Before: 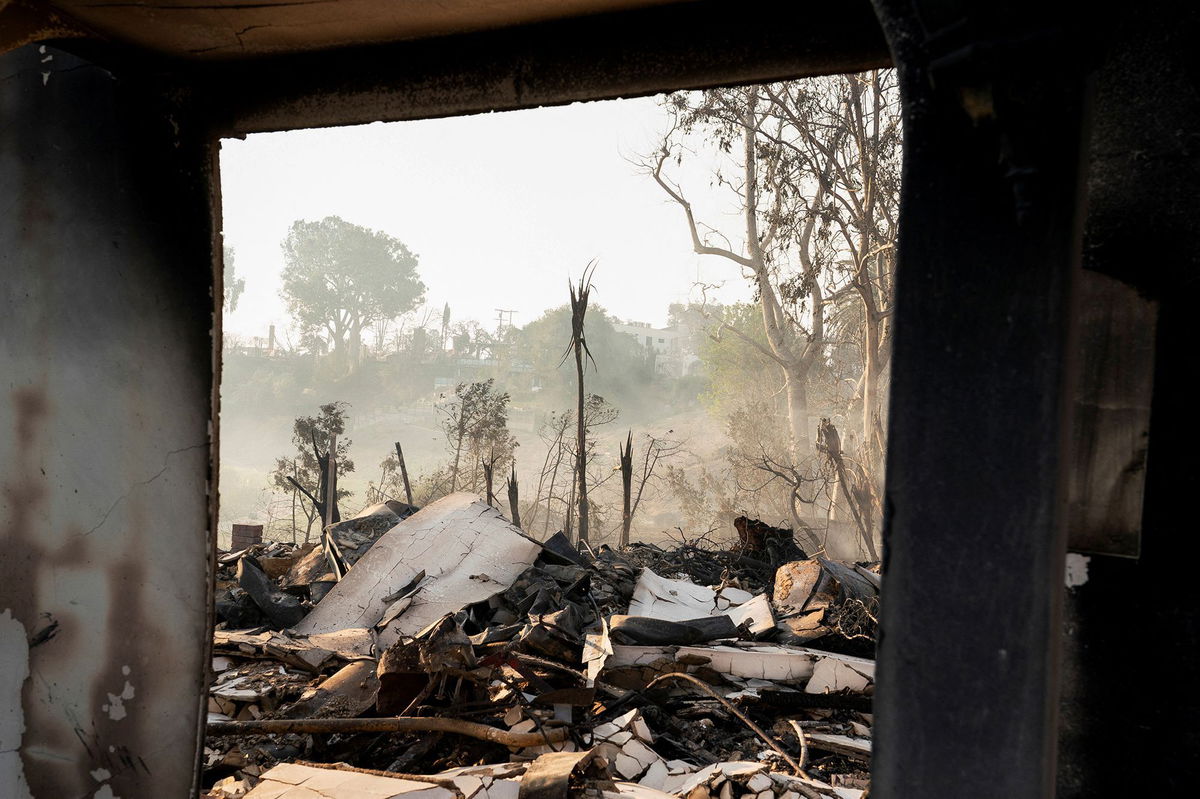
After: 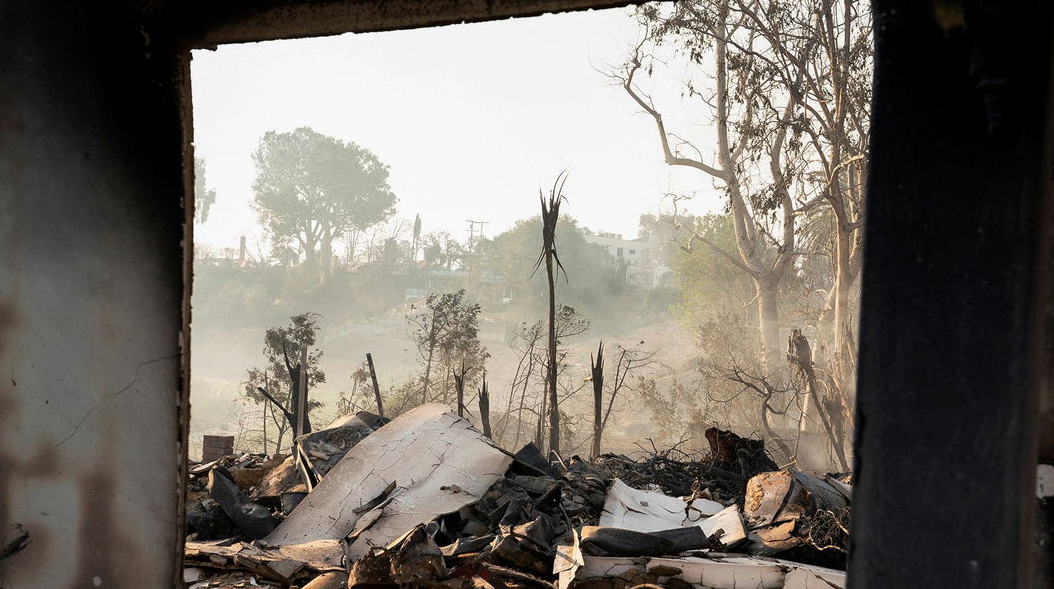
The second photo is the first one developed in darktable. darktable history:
base curve: curves: ch0 [(0, 0) (0.303, 0.277) (1, 1)], preserve colors none
crop and rotate: left 2.463%, top 11.161%, right 9.642%, bottom 15.029%
